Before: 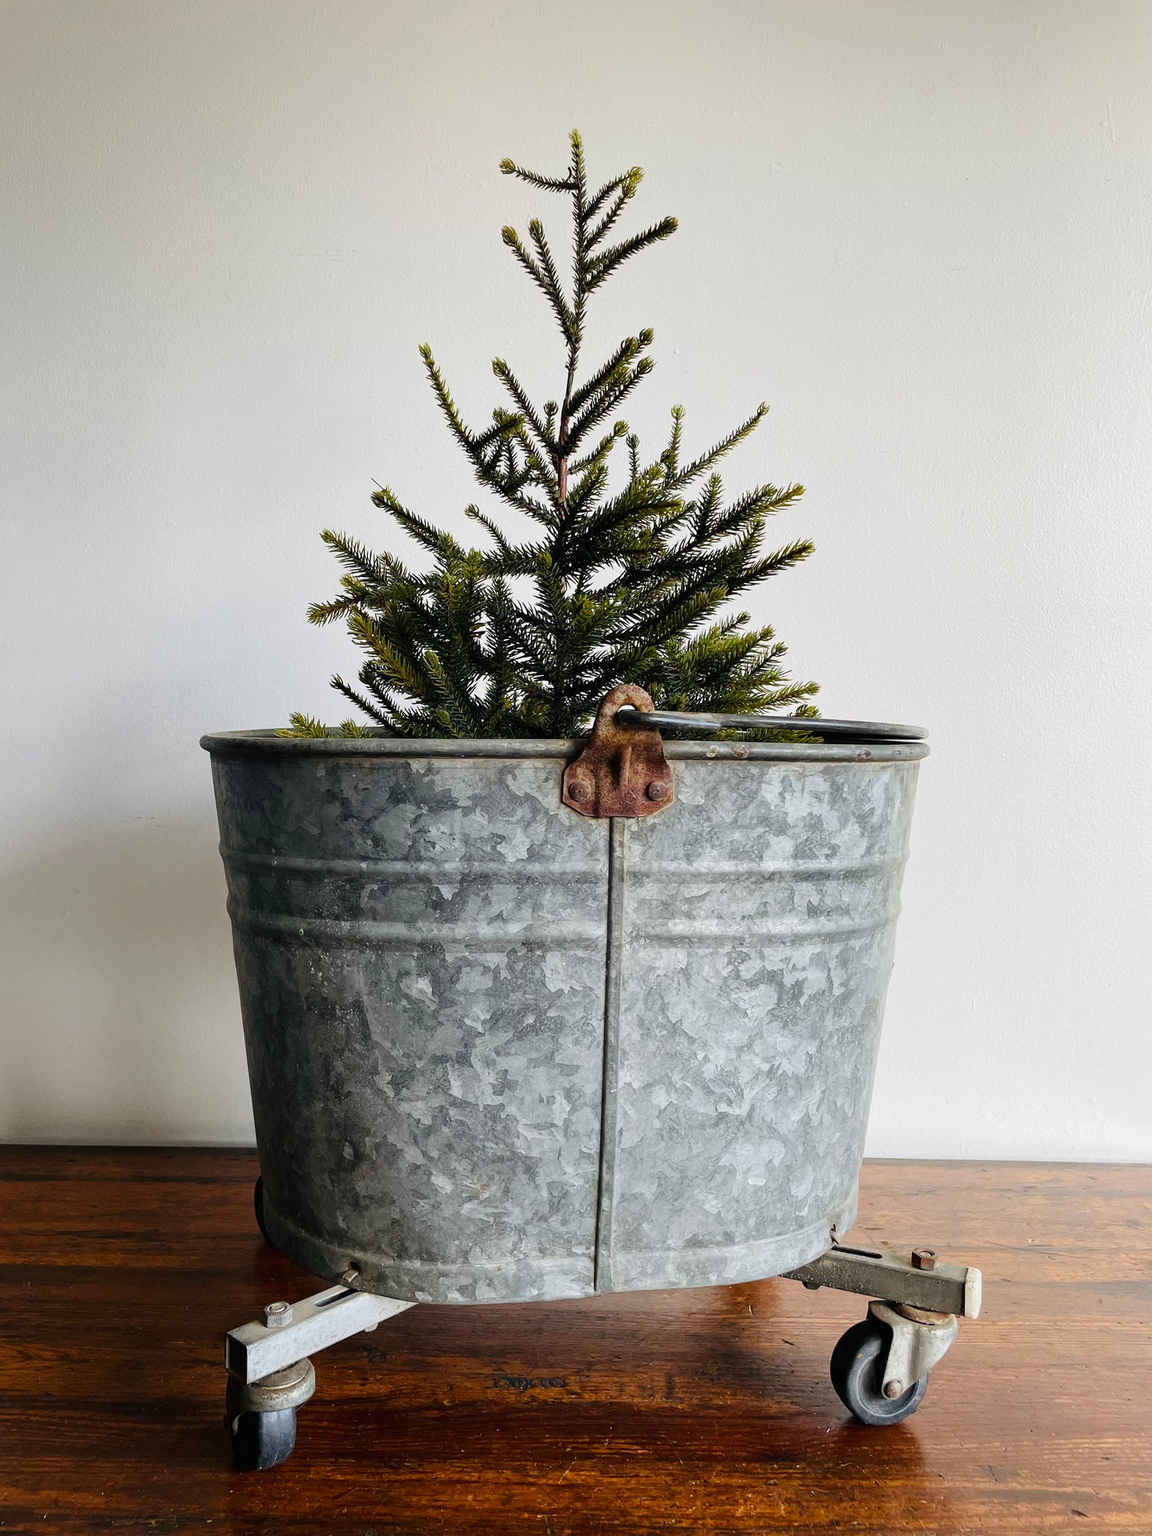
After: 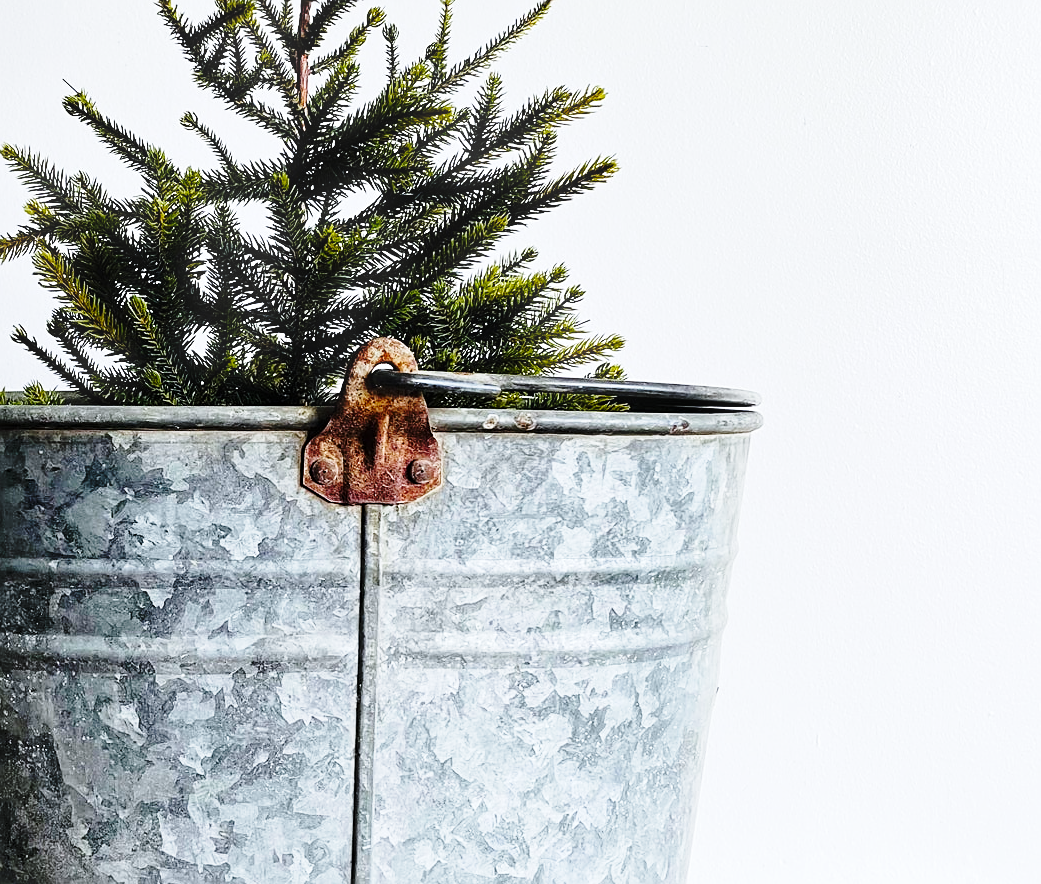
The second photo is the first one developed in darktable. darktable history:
sharpen: on, module defaults
exposure: compensate highlight preservation false
crop and rotate: left 27.938%, top 27.046%, bottom 27.046%
base curve: curves: ch0 [(0, 0) (0.04, 0.03) (0.133, 0.232) (0.448, 0.748) (0.843, 0.968) (1, 1)], preserve colors none
bloom: size 3%, threshold 100%, strength 0%
white balance: red 0.967, blue 1.049
haze removal: strength 0.02, distance 0.25, compatibility mode true, adaptive false
